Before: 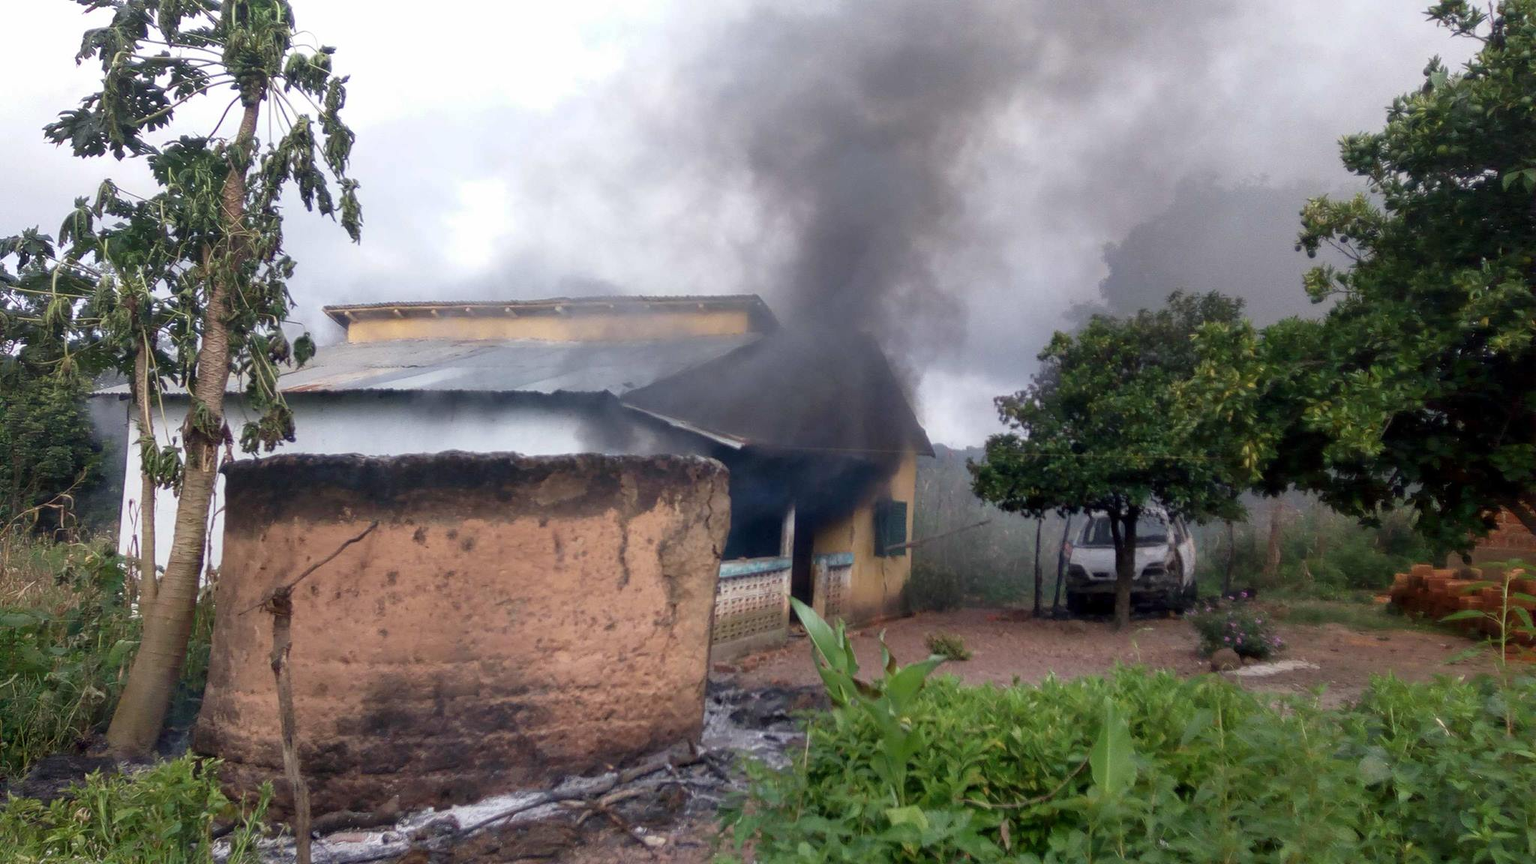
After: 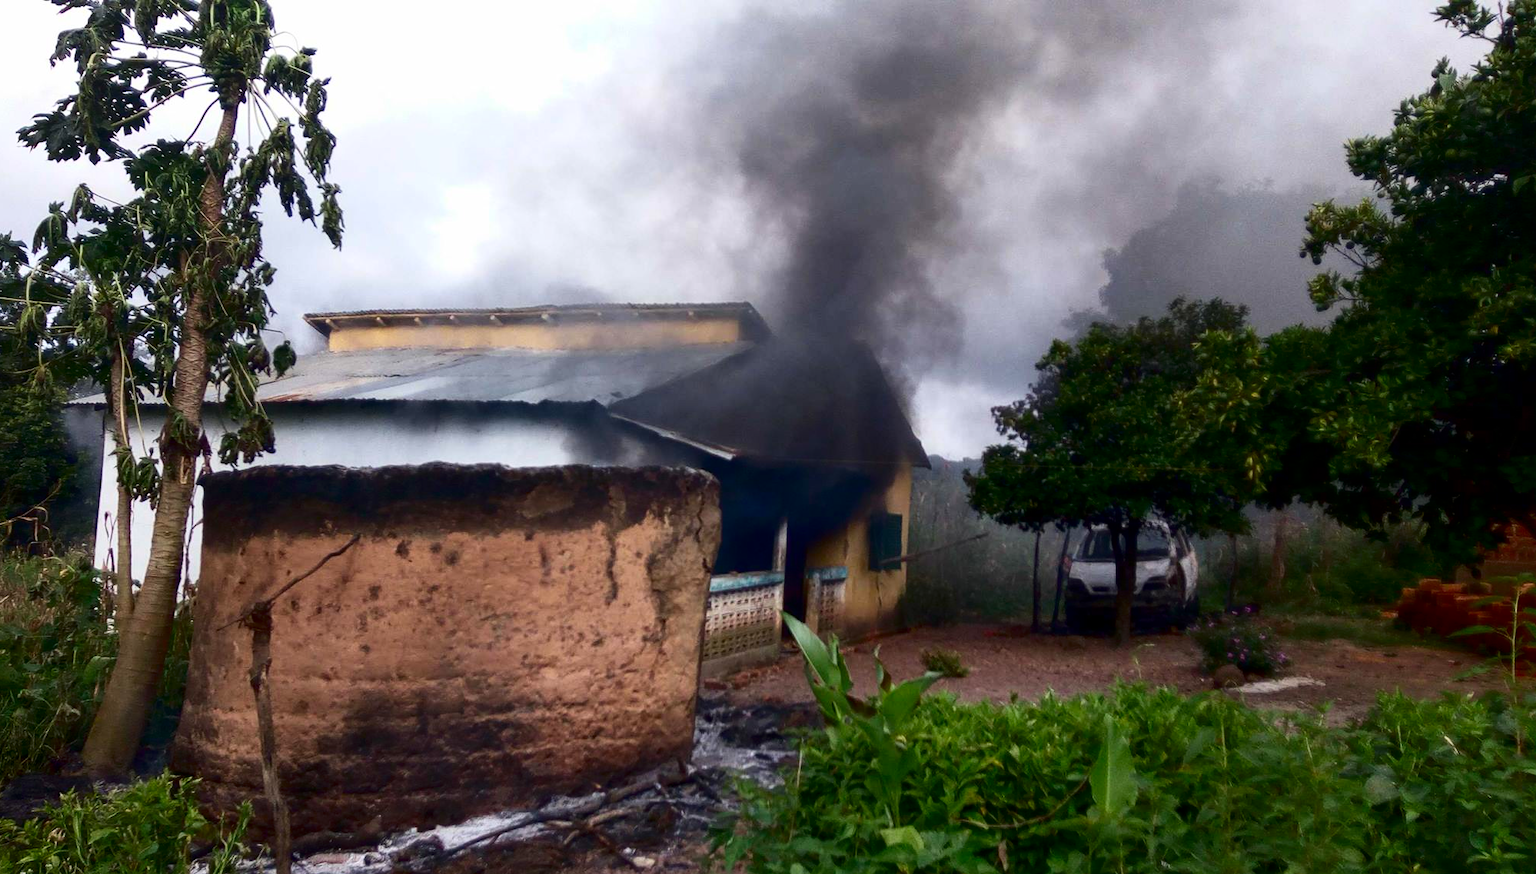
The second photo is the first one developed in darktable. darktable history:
crop and rotate: left 1.774%, right 0.633%, bottom 1.28%
contrast brightness saturation: contrast 0.22, brightness -0.19, saturation 0.24
